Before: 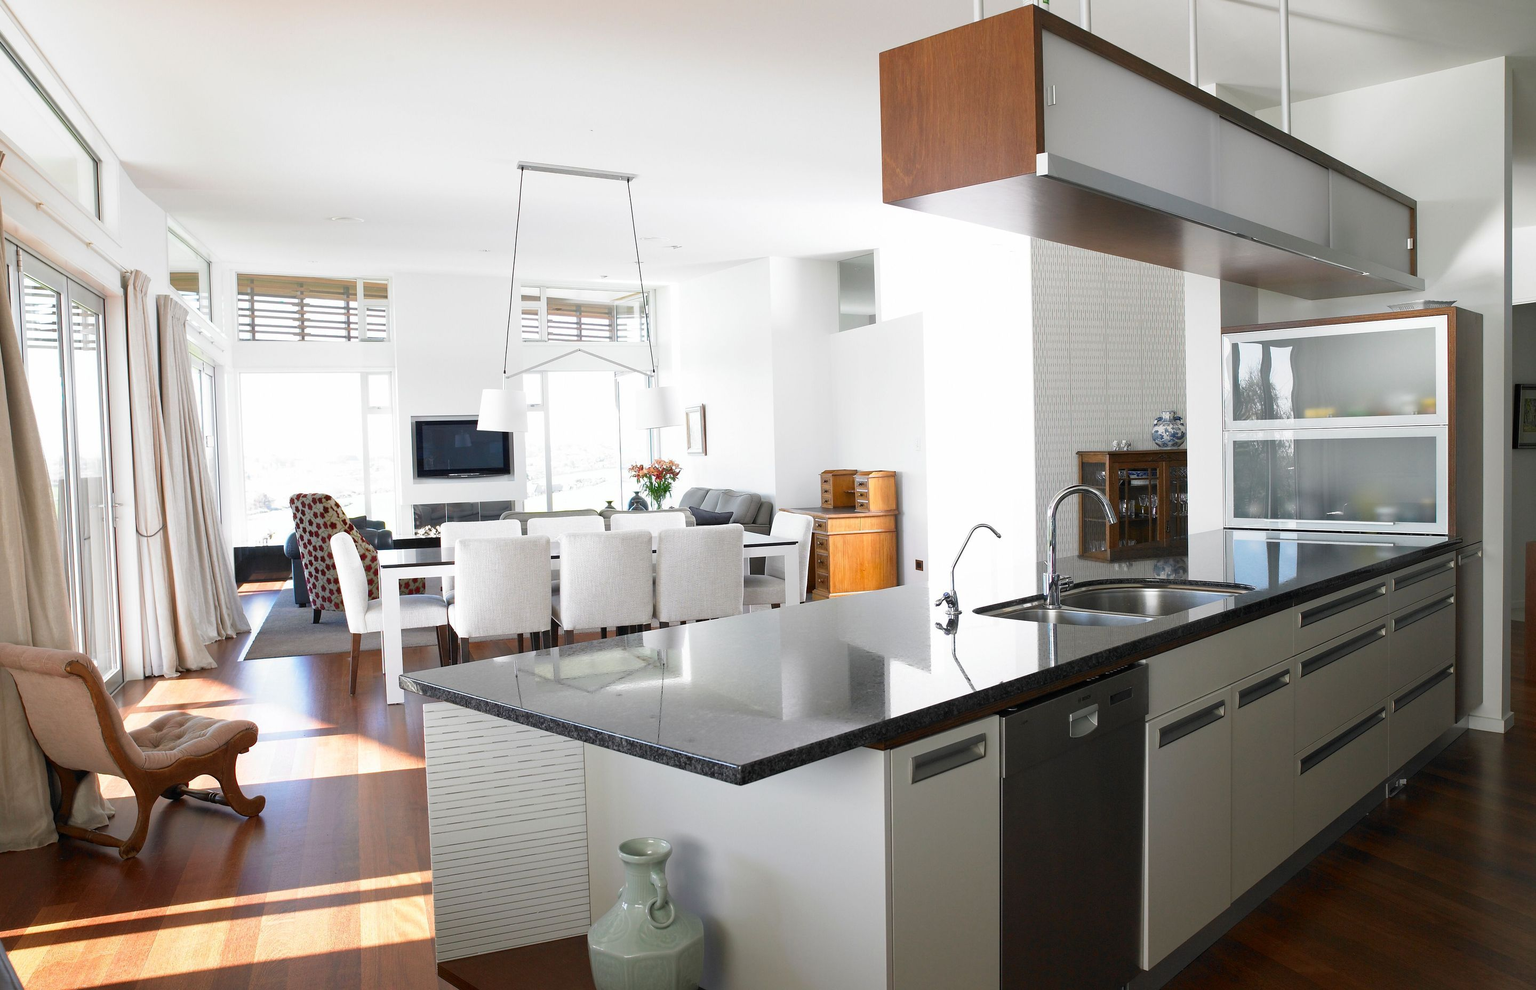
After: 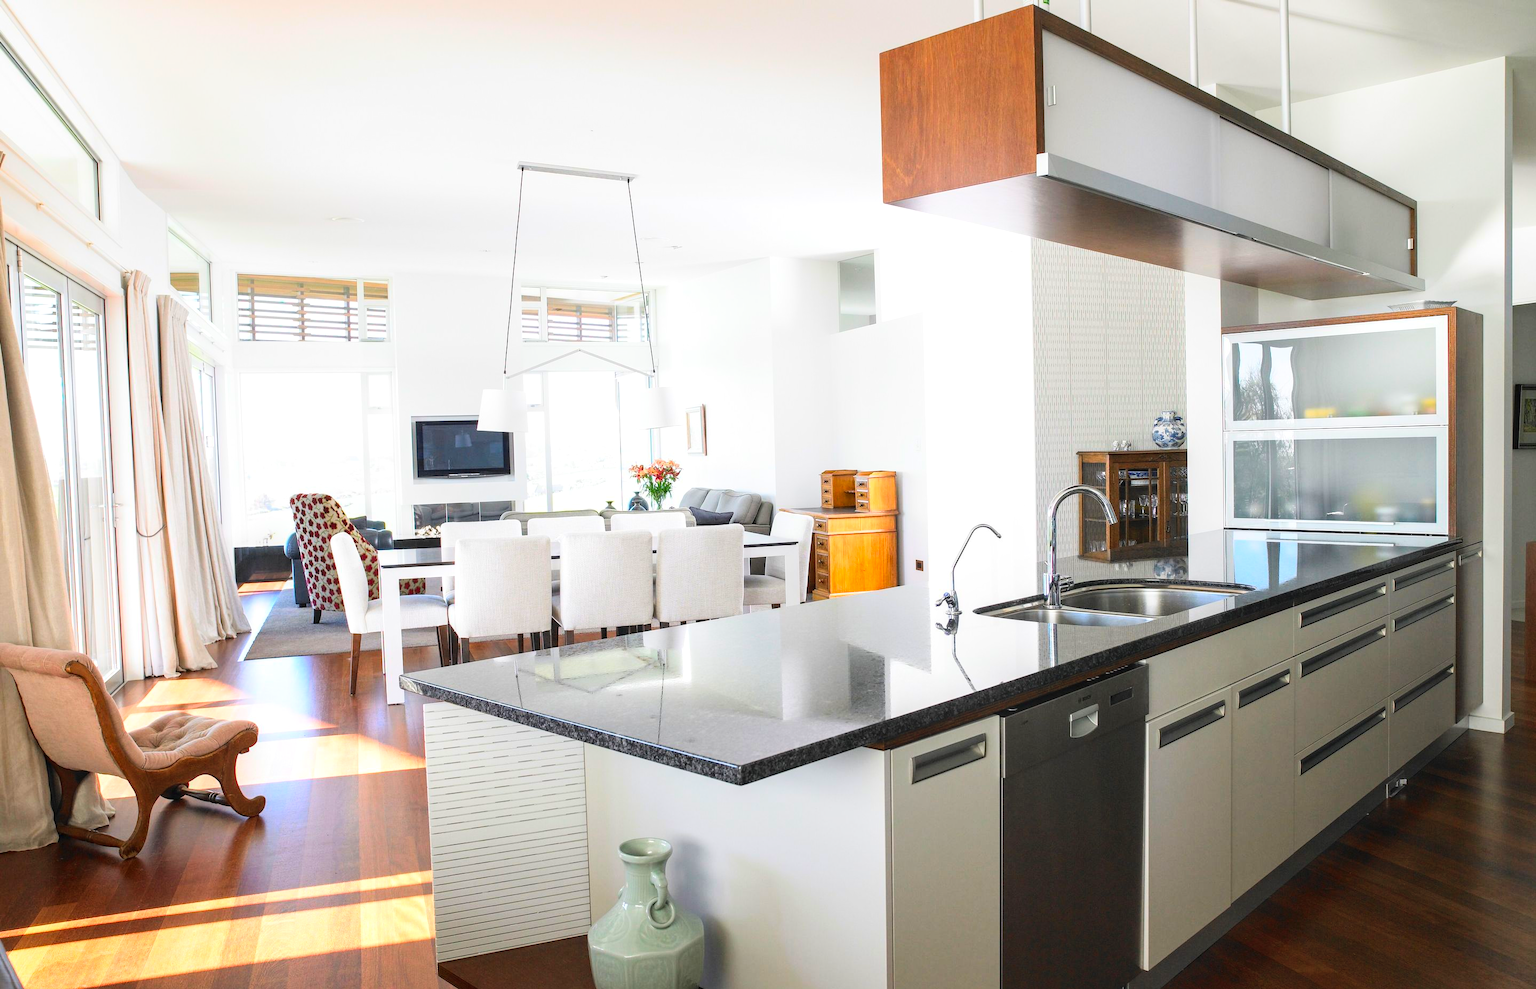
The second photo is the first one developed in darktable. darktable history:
contrast brightness saturation: contrast 0.069, brightness 0.173, saturation 0.417
tone curve: curves: ch0 [(0, 0.032) (0.181, 0.156) (0.751, 0.829) (1, 1)], color space Lab, linked channels, preserve colors none
local contrast: on, module defaults
